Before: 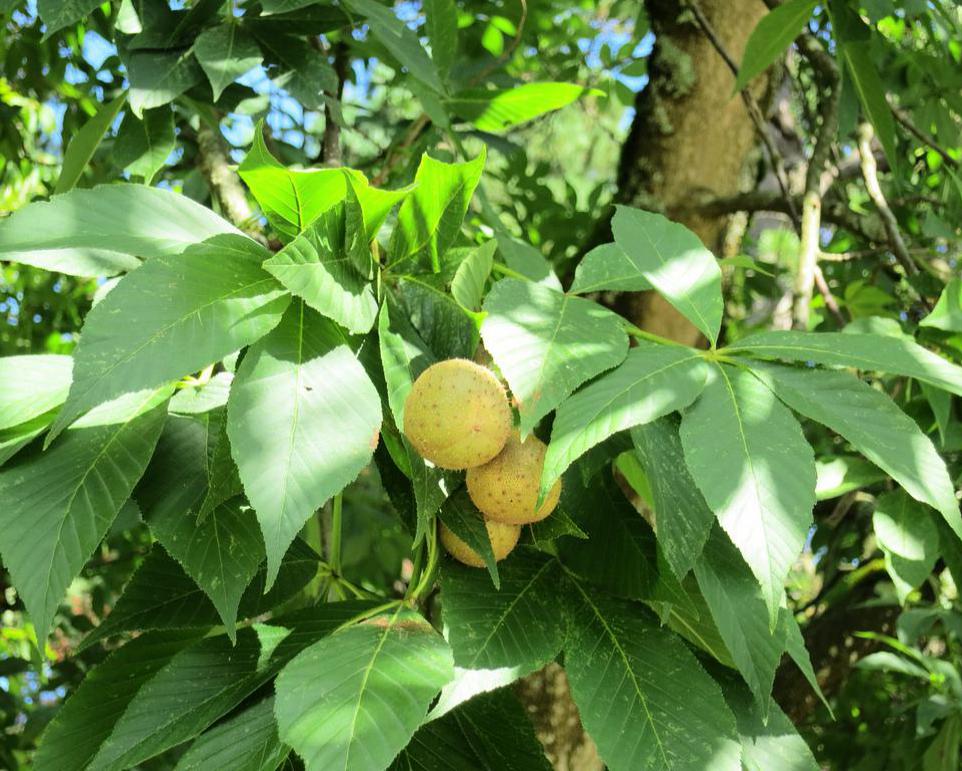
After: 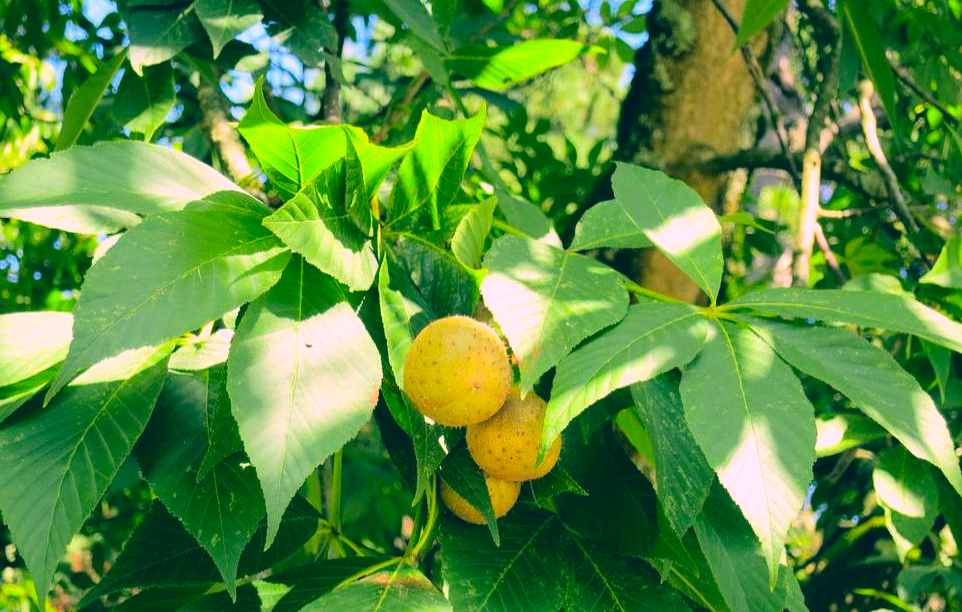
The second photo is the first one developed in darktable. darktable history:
color correction: highlights a* 16.29, highlights b* 0.296, shadows a* -15.42, shadows b* -14.41, saturation 1.49
crop and rotate: top 5.656%, bottom 14.934%
